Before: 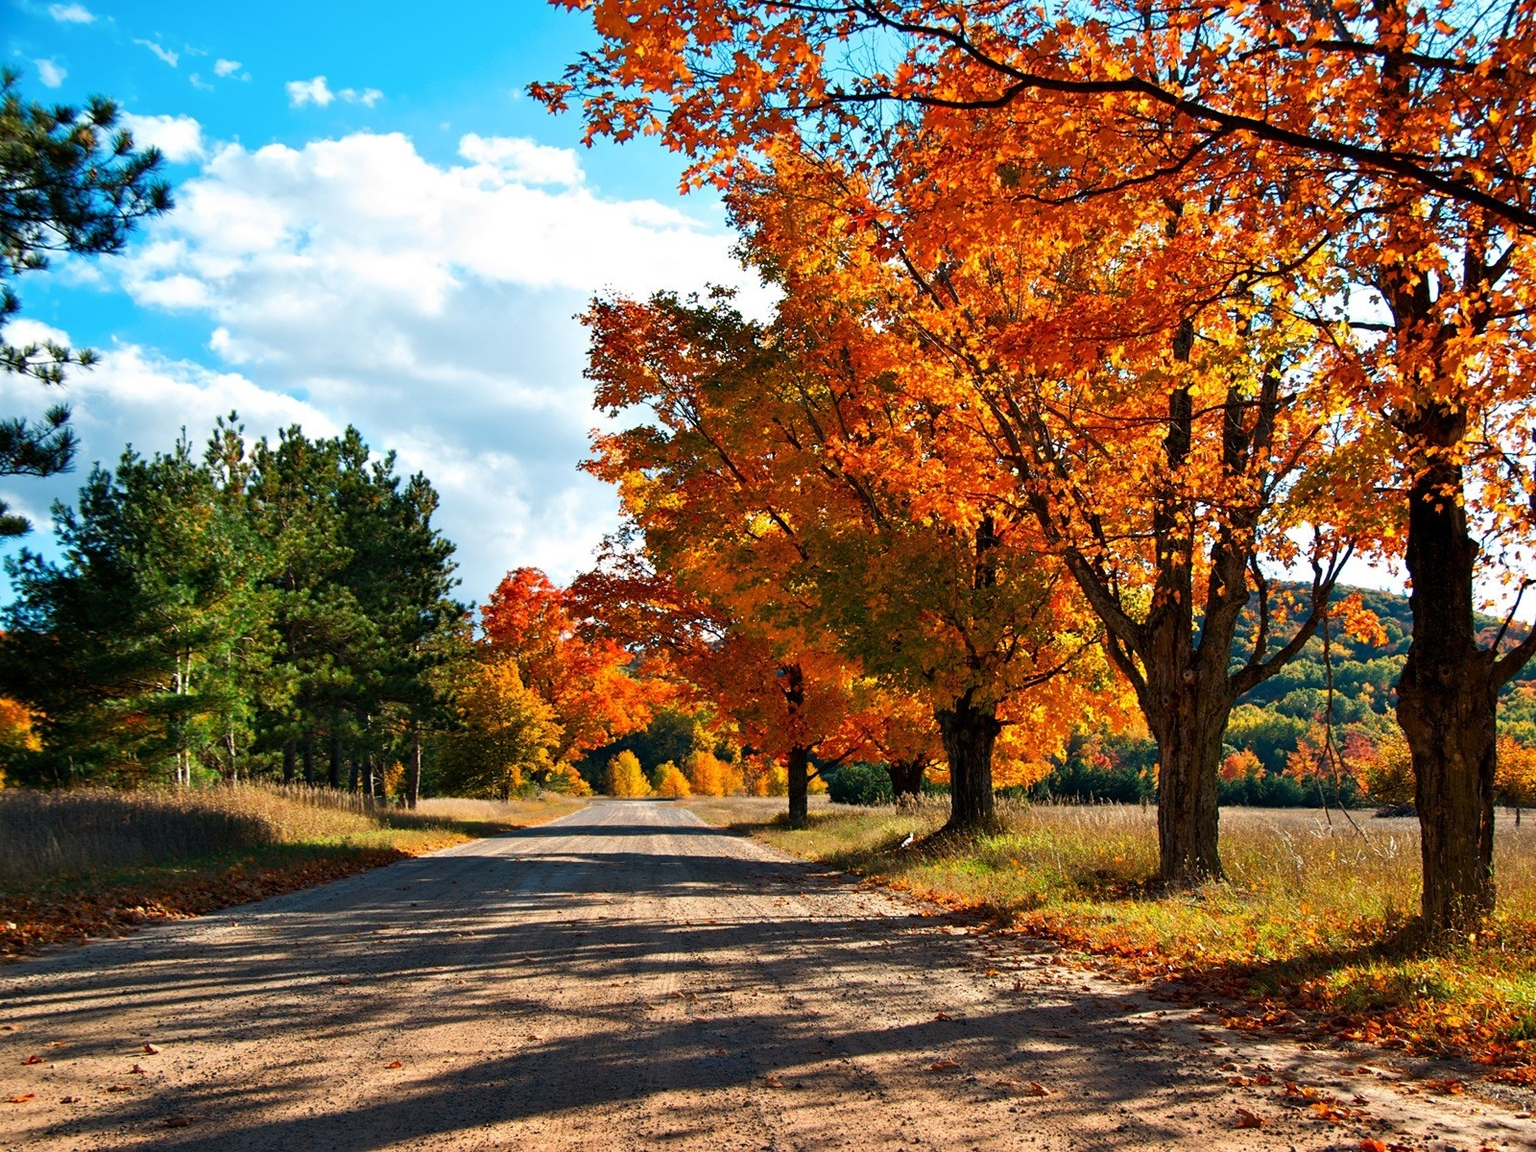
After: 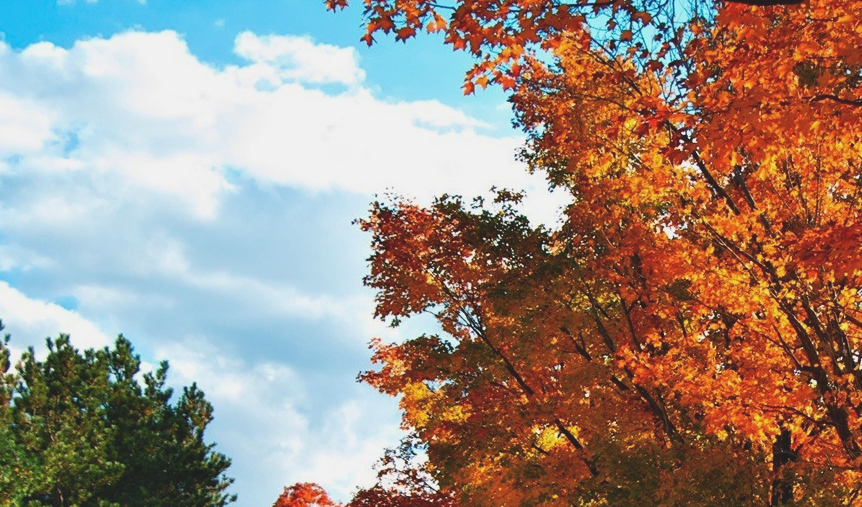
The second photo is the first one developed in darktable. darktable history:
exposure: black level correction -0.014, exposure -0.193 EV, compensate highlight preservation false
velvia: on, module defaults
crop: left 15.306%, top 9.065%, right 30.789%, bottom 48.638%
